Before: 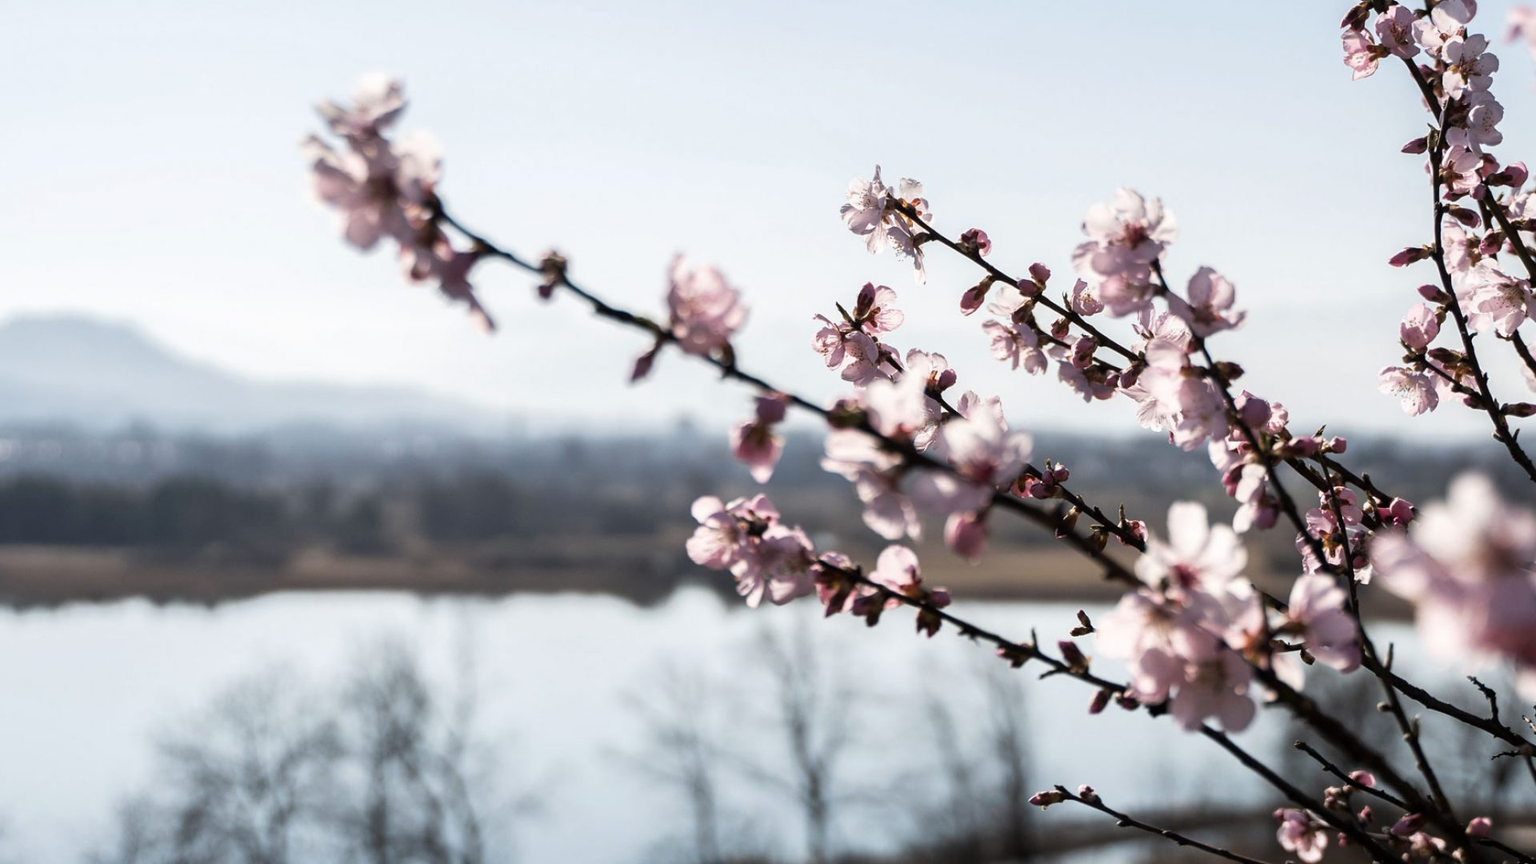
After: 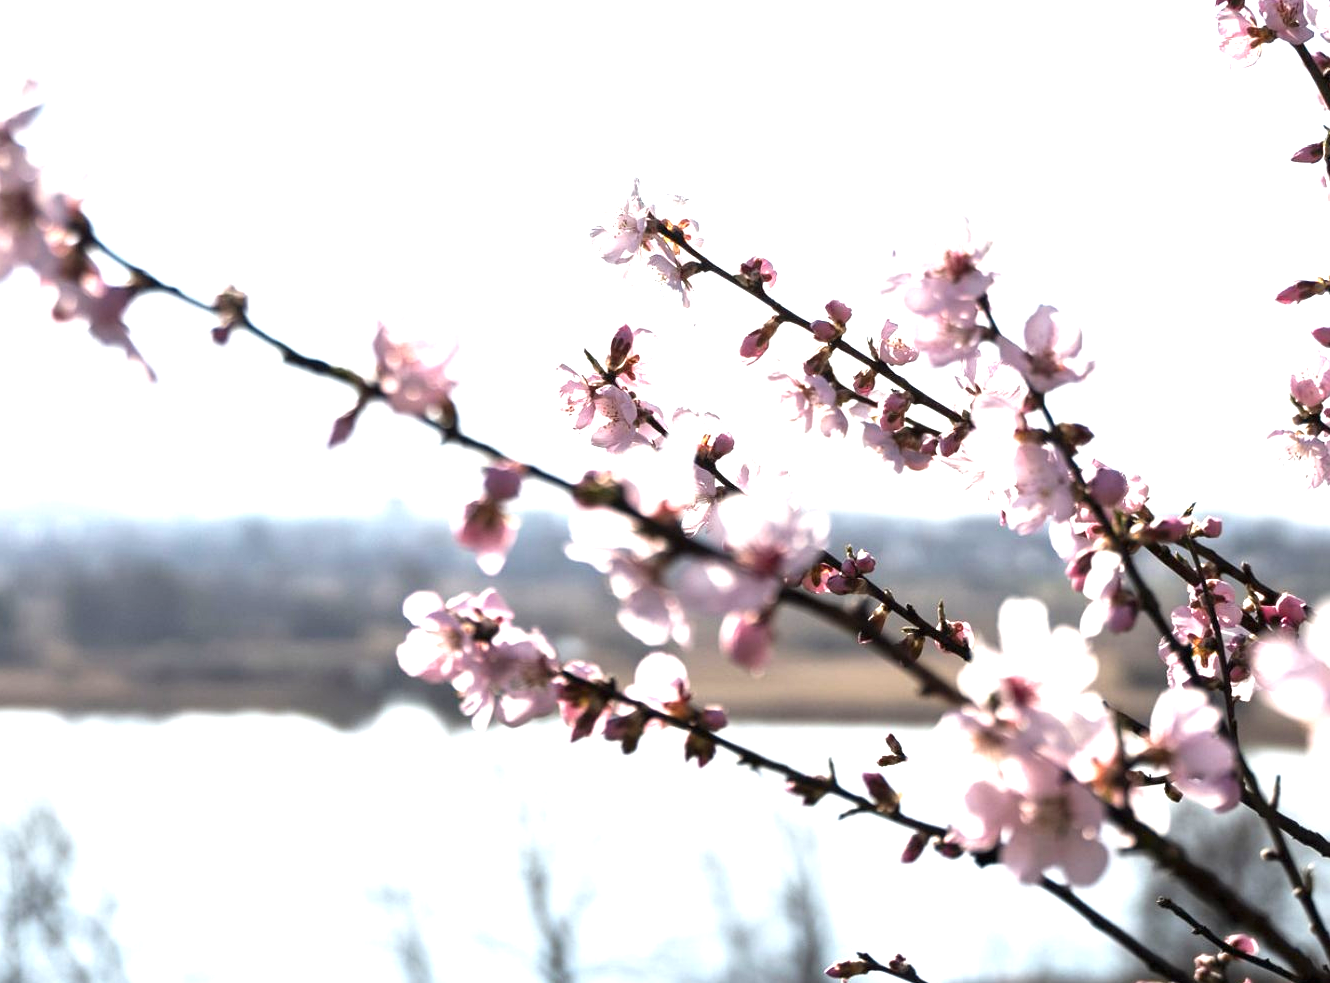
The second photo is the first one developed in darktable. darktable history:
crop and rotate: left 24.061%, top 2.741%, right 6.617%, bottom 6.207%
exposure: black level correction 0, exposure 1.2 EV, compensate exposure bias true, compensate highlight preservation false
